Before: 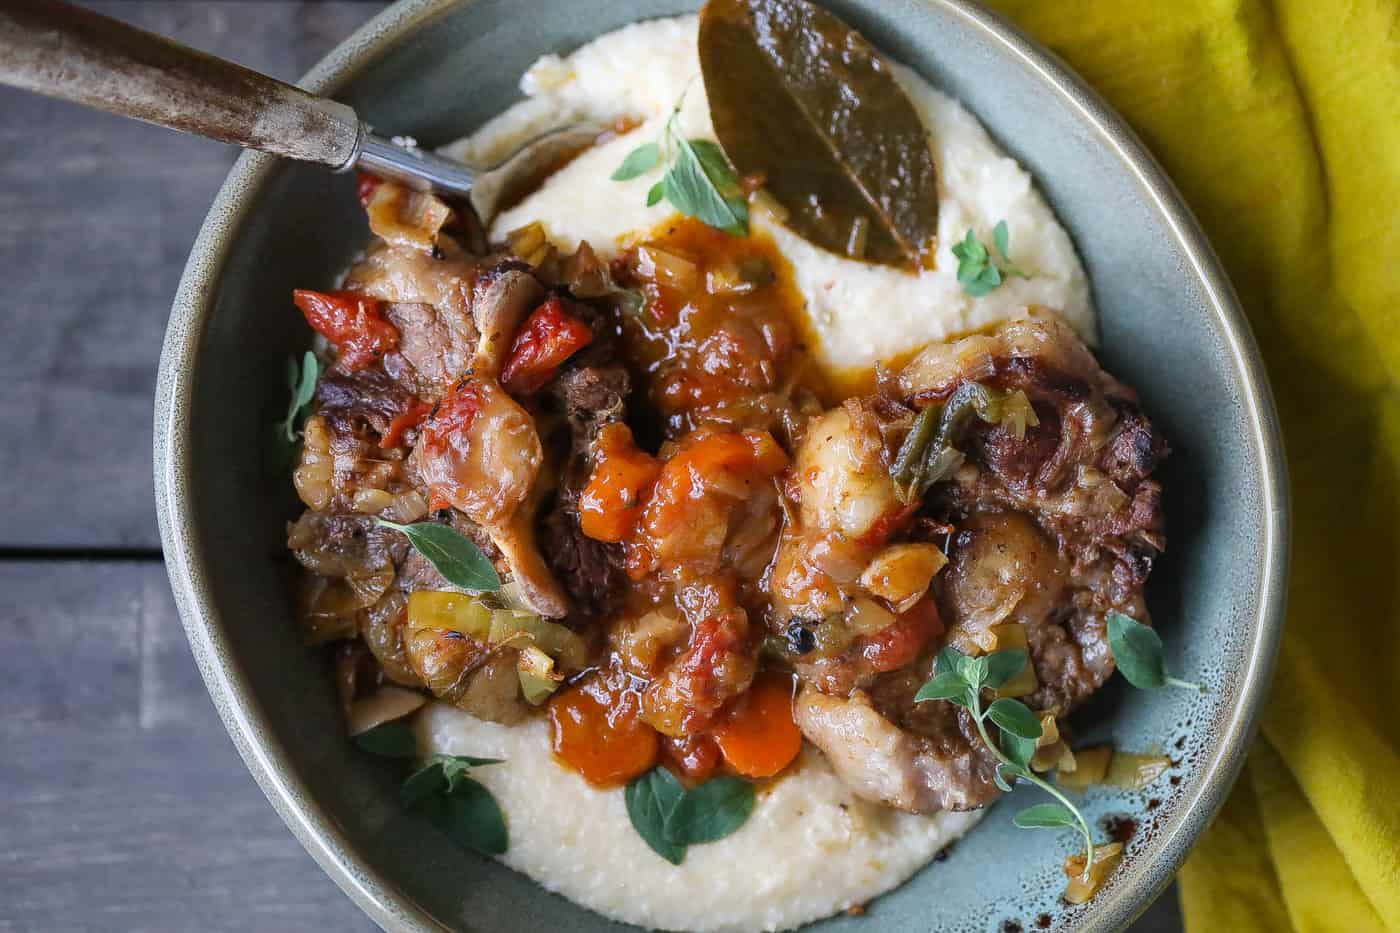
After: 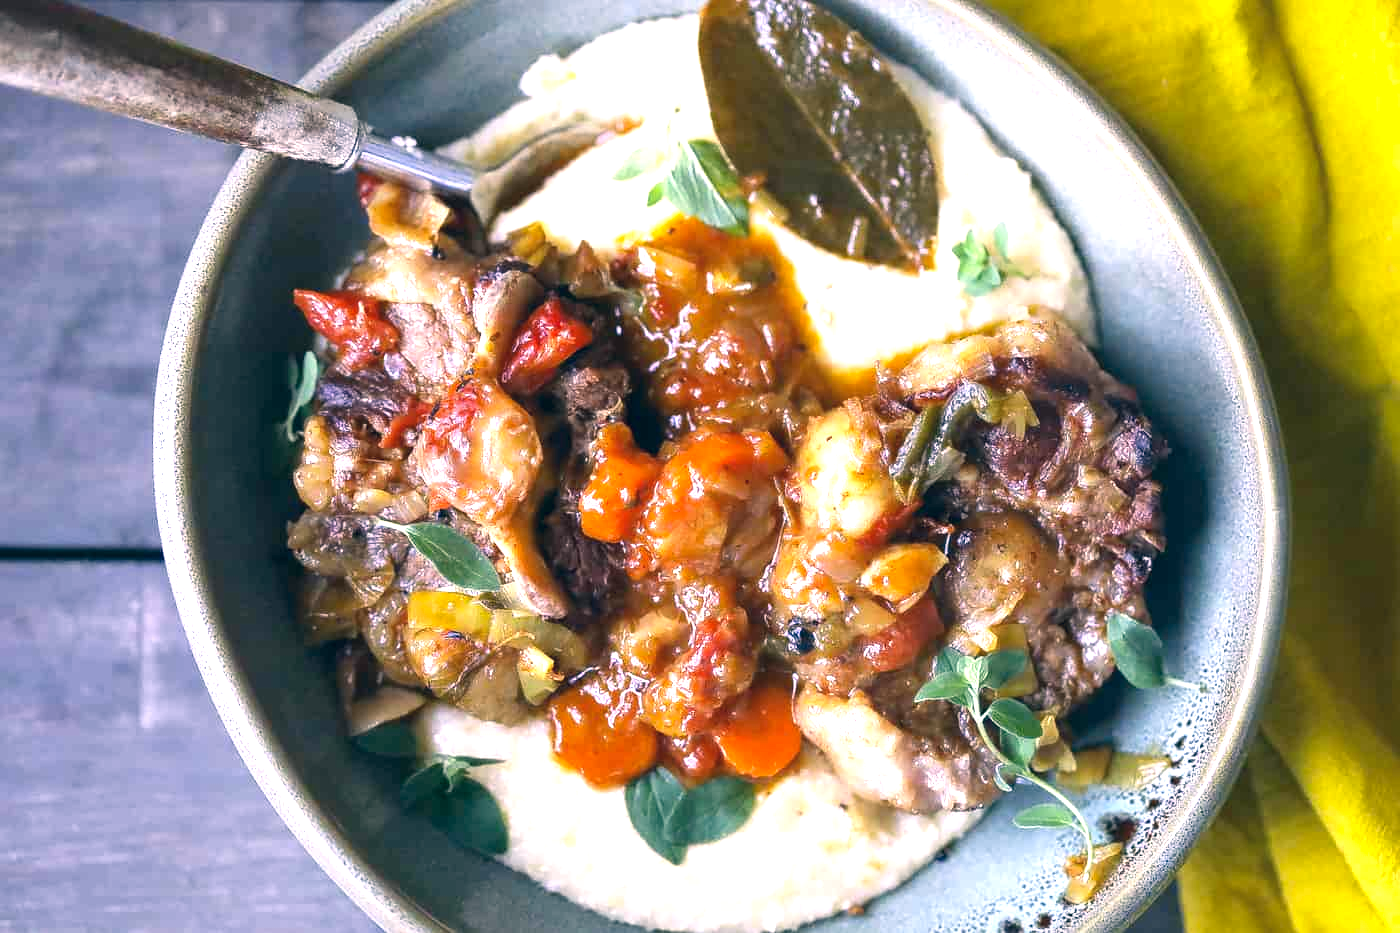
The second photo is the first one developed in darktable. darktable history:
exposure: black level correction 0, exposure 1.2 EV, compensate exposure bias true, compensate highlight preservation false
white balance: red 0.931, blue 1.11
color correction: highlights a* 10.32, highlights b* 14.66, shadows a* -9.59, shadows b* -15.02
